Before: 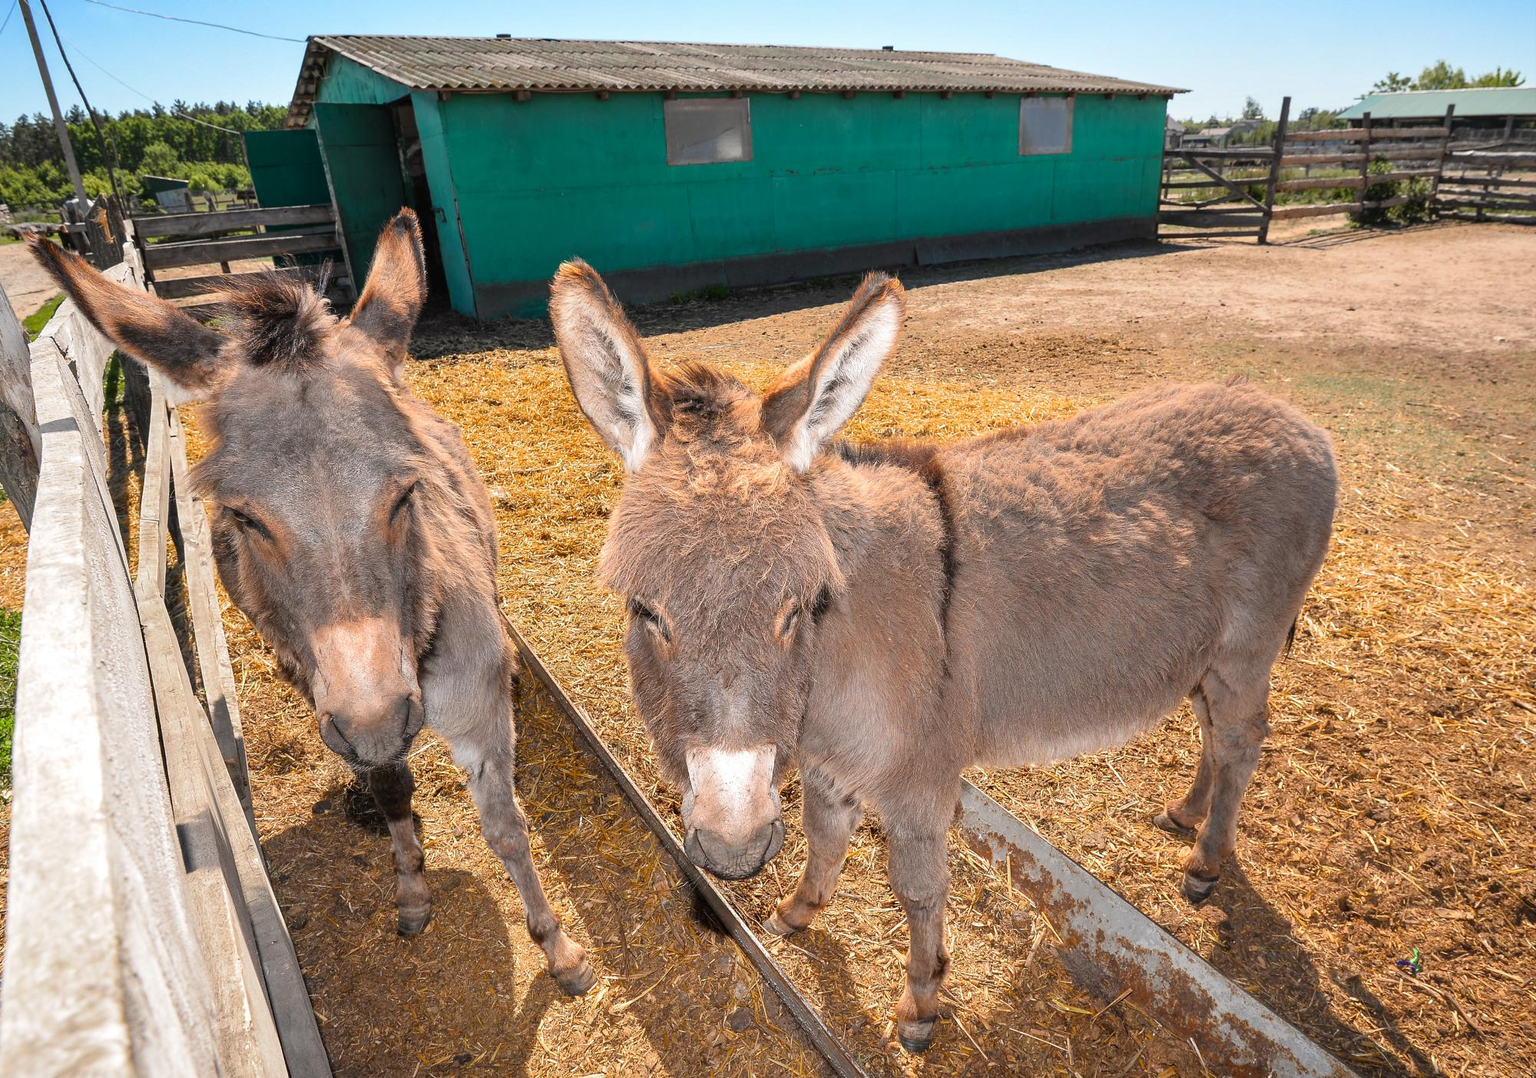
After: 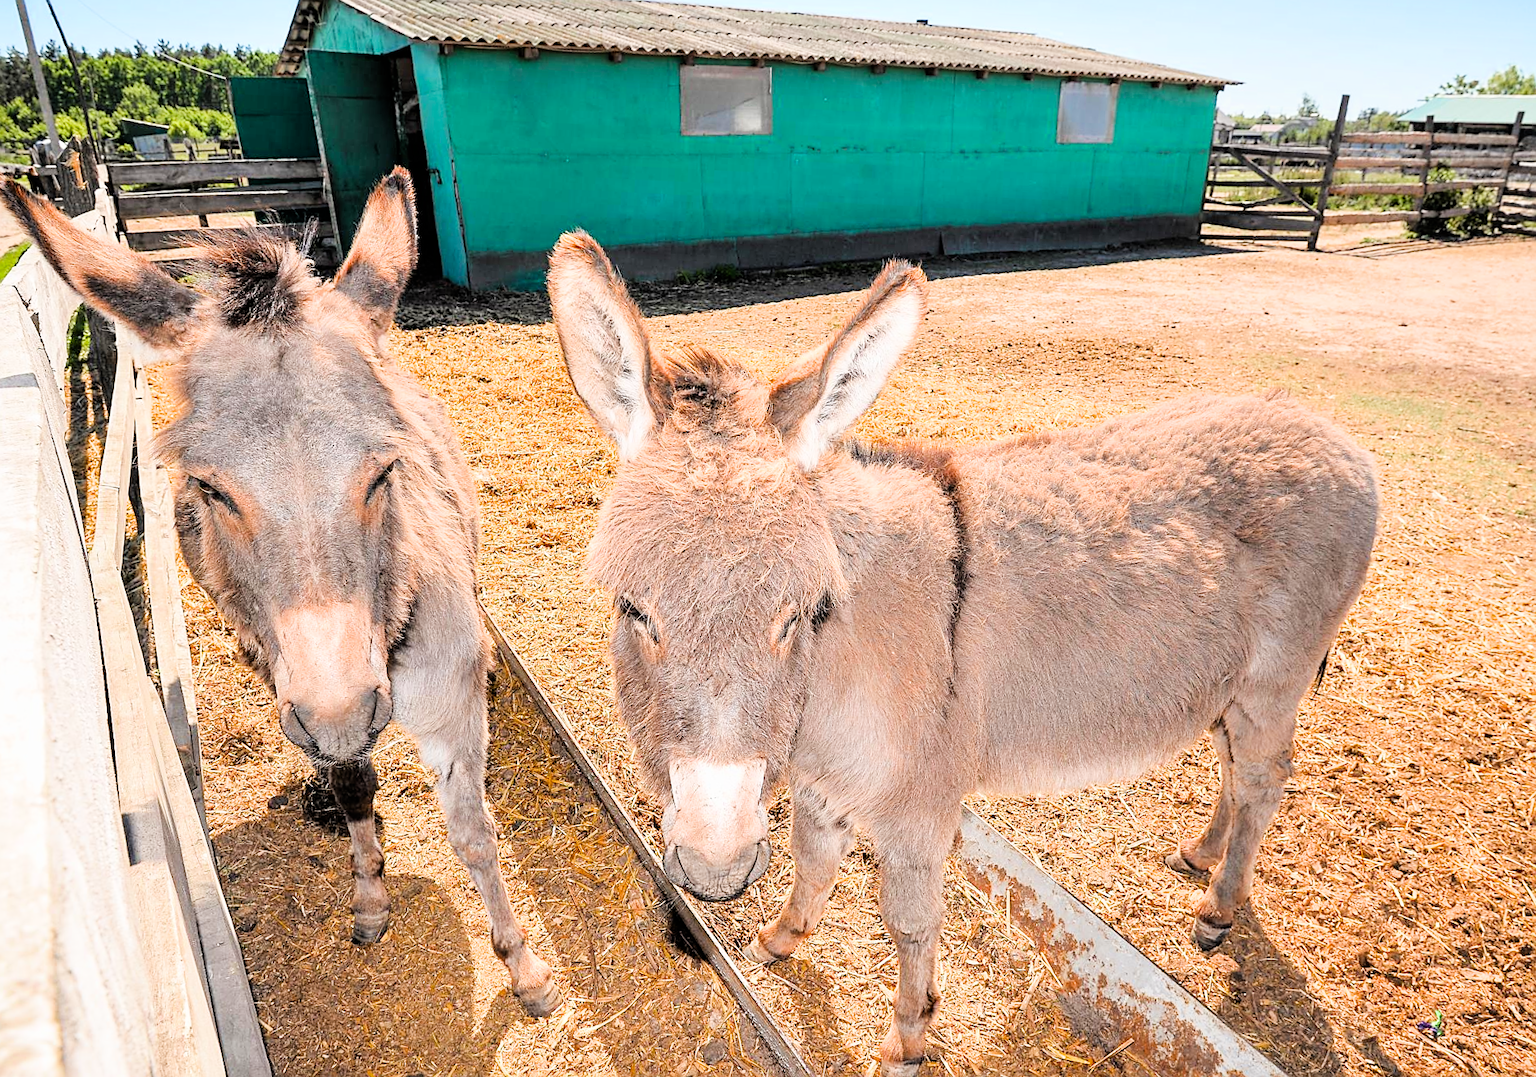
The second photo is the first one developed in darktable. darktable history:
sharpen: on, module defaults
filmic rgb: black relative exposure -5.09 EV, white relative exposure 3.97 EV, hardness 2.89, contrast 1.187
contrast brightness saturation: saturation 0.131
crop and rotate: angle -2.82°
exposure: exposure 1.223 EV, compensate highlight preservation false
